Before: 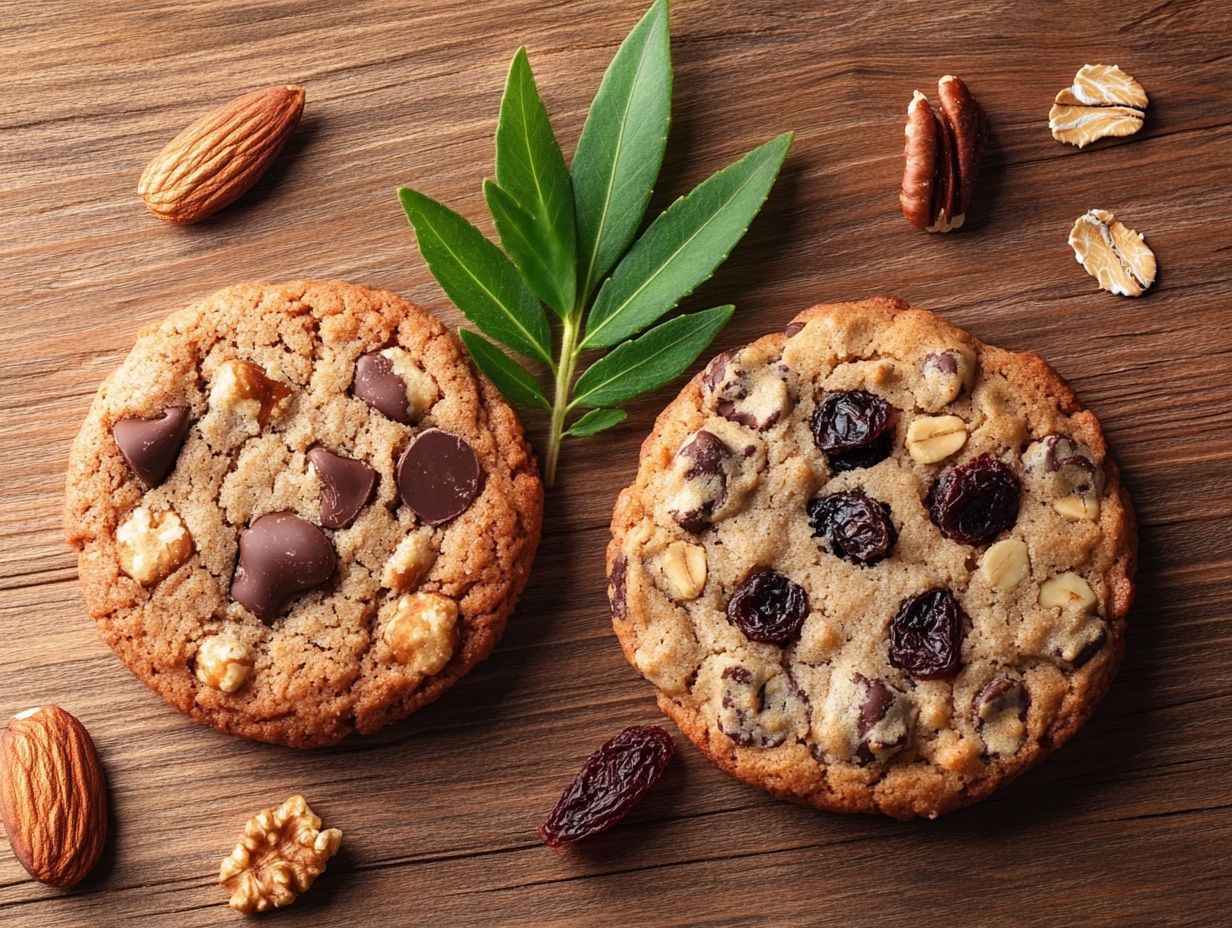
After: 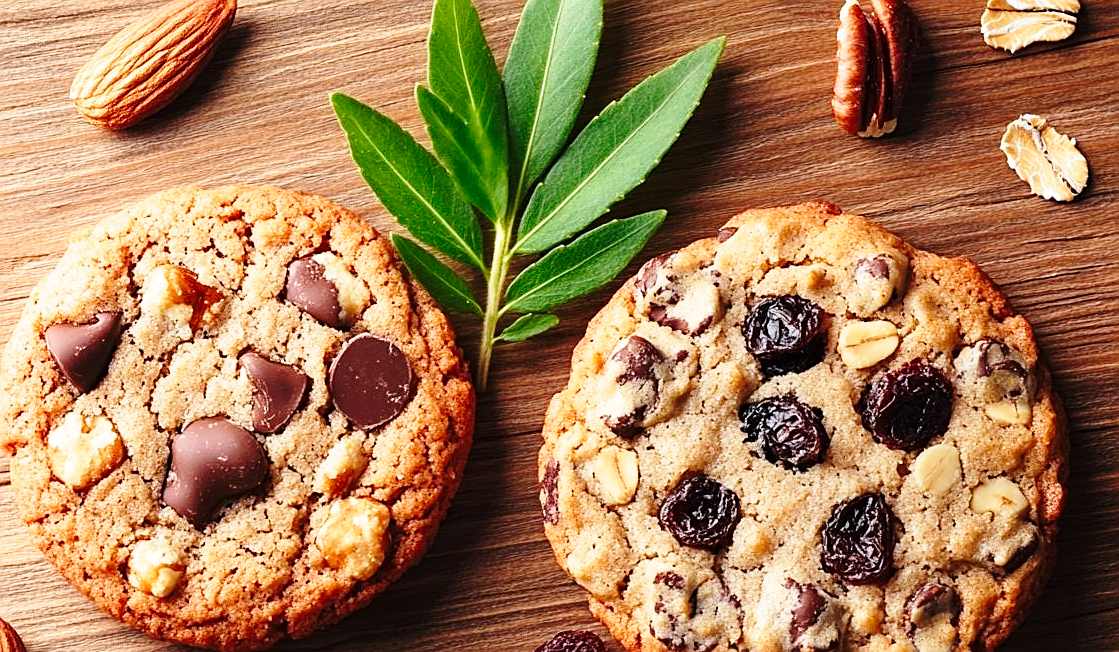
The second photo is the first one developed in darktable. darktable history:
sharpen: on, module defaults
crop: left 5.596%, top 10.314%, right 3.534%, bottom 19.395%
base curve: curves: ch0 [(0, 0) (0.028, 0.03) (0.121, 0.232) (0.46, 0.748) (0.859, 0.968) (1, 1)], preserve colors none
